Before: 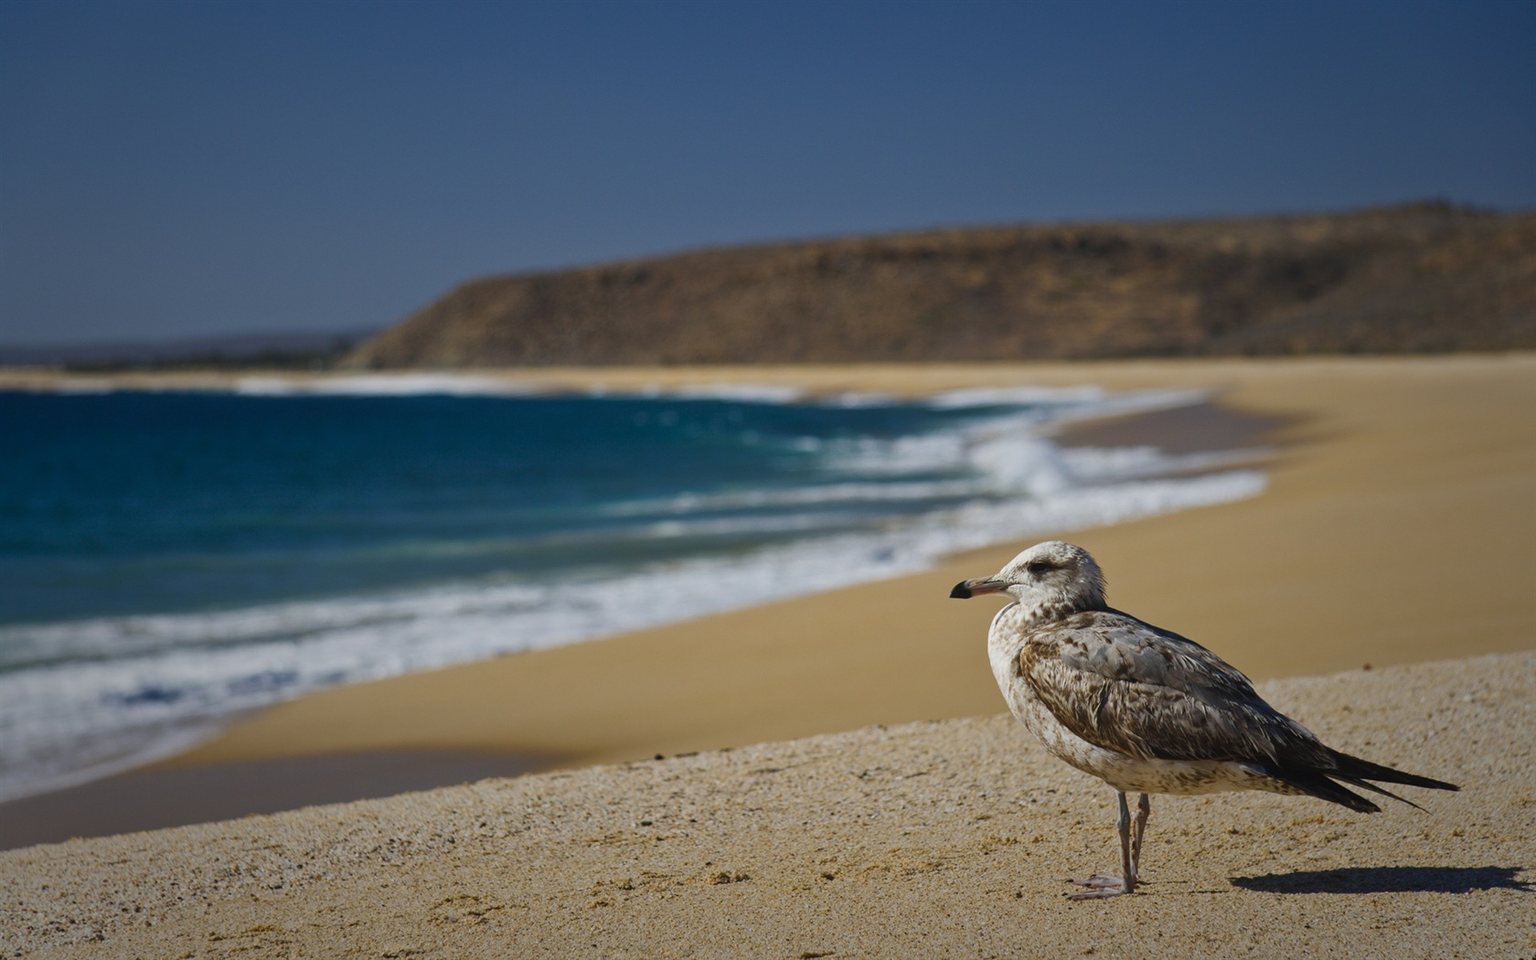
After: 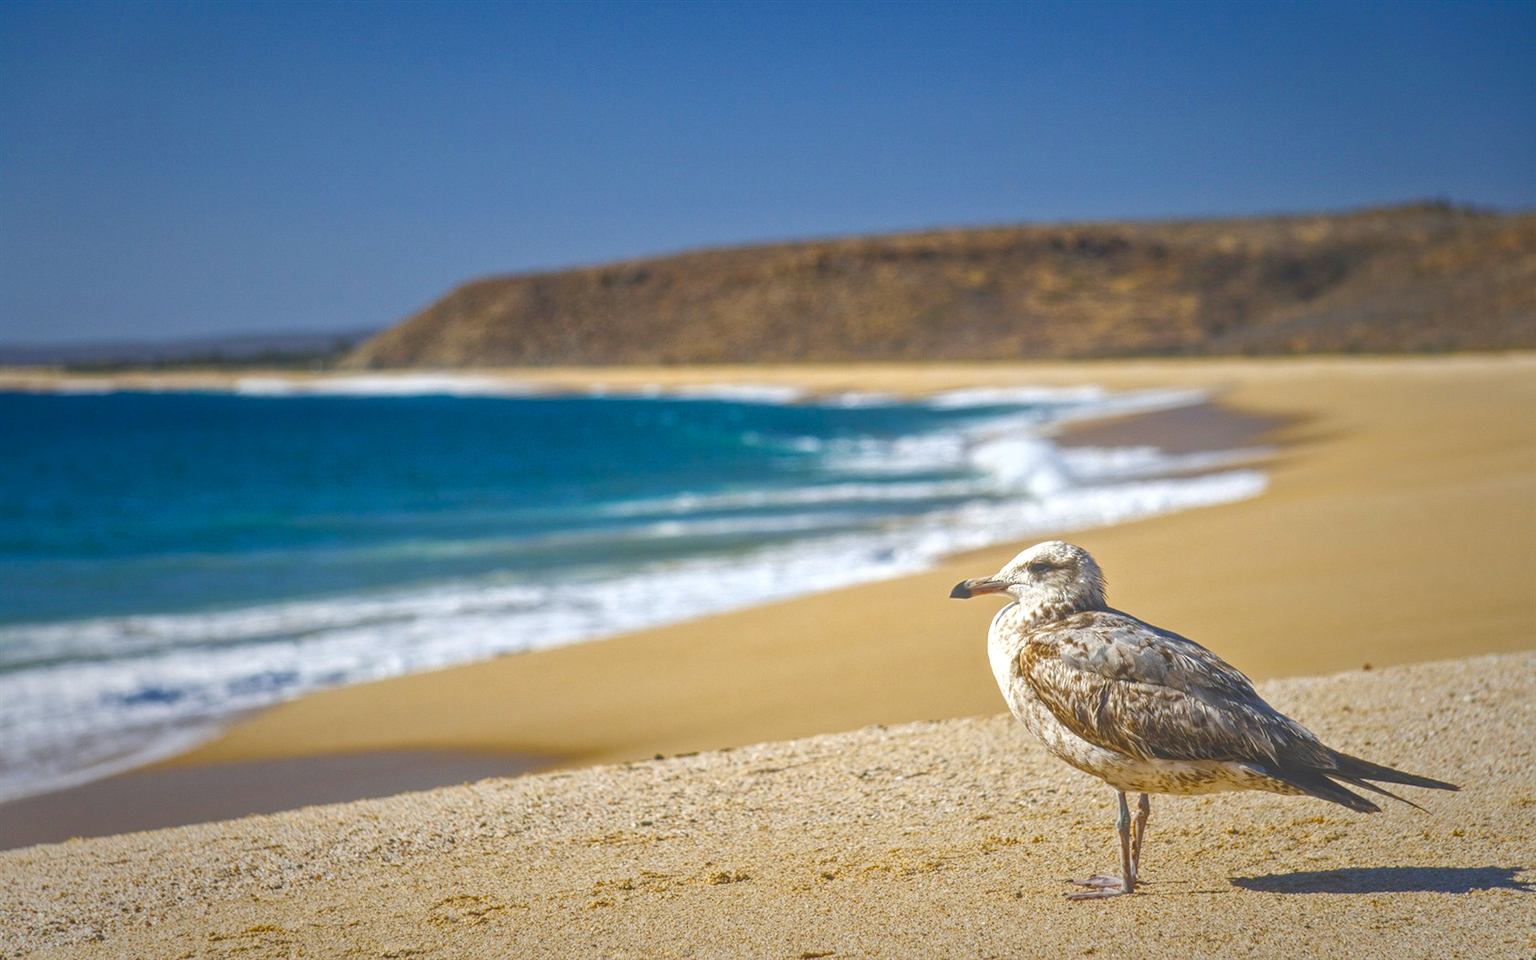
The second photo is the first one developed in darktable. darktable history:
exposure: exposure 0.61 EV, compensate exposure bias true, compensate highlight preservation false
color balance rgb: perceptual saturation grading › global saturation 13.537%, perceptual saturation grading › highlights -25.597%, perceptual saturation grading › shadows 29.572%, perceptual brilliance grading › highlights 10.273%, perceptual brilliance grading › mid-tones 4.521%, global vibrance 20%
local contrast: highlights 71%, shadows 10%, midtone range 0.194
